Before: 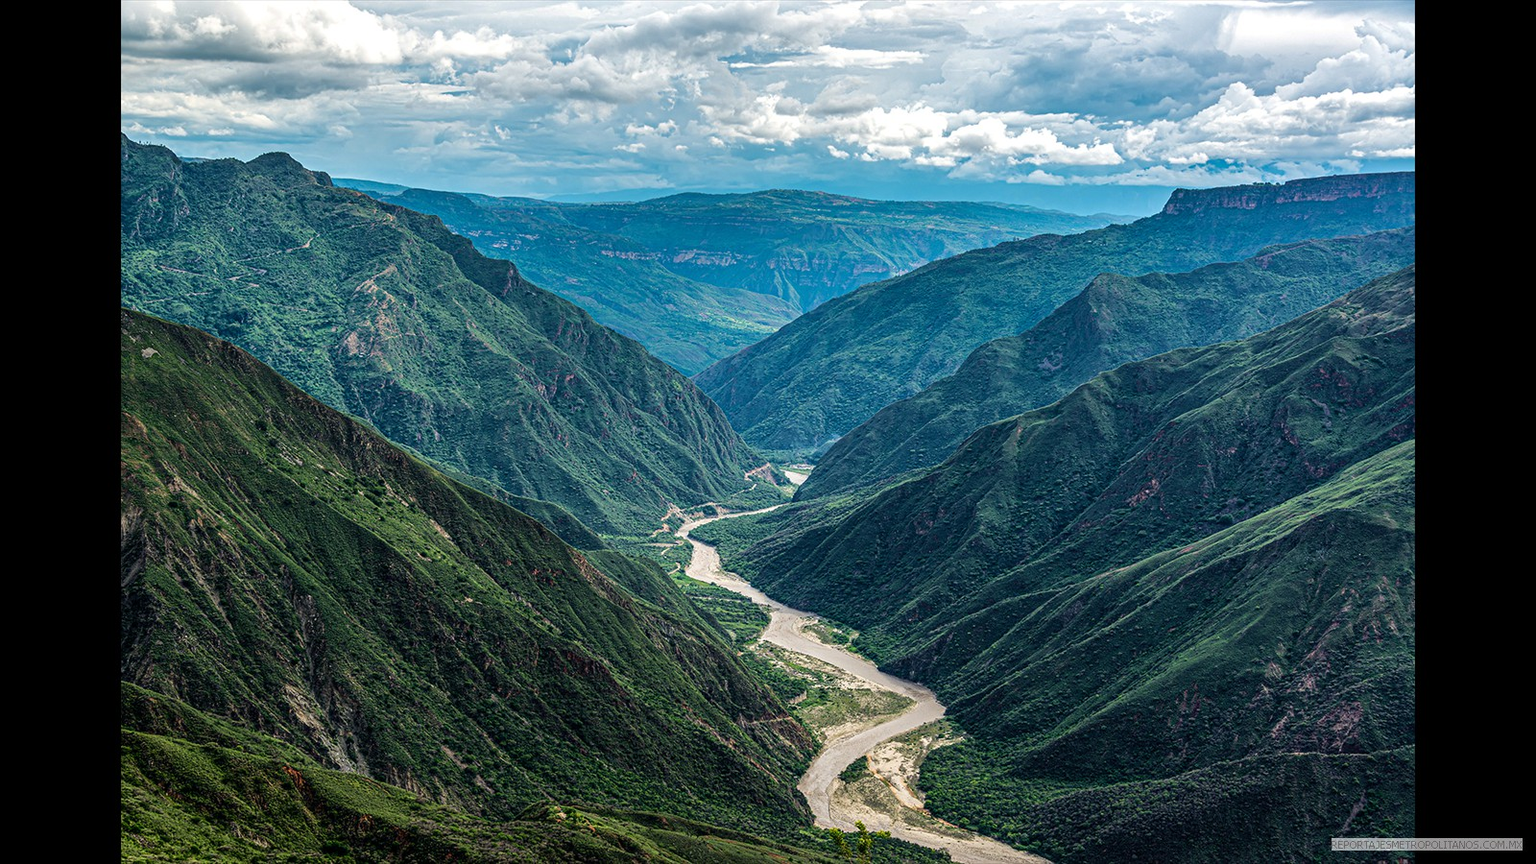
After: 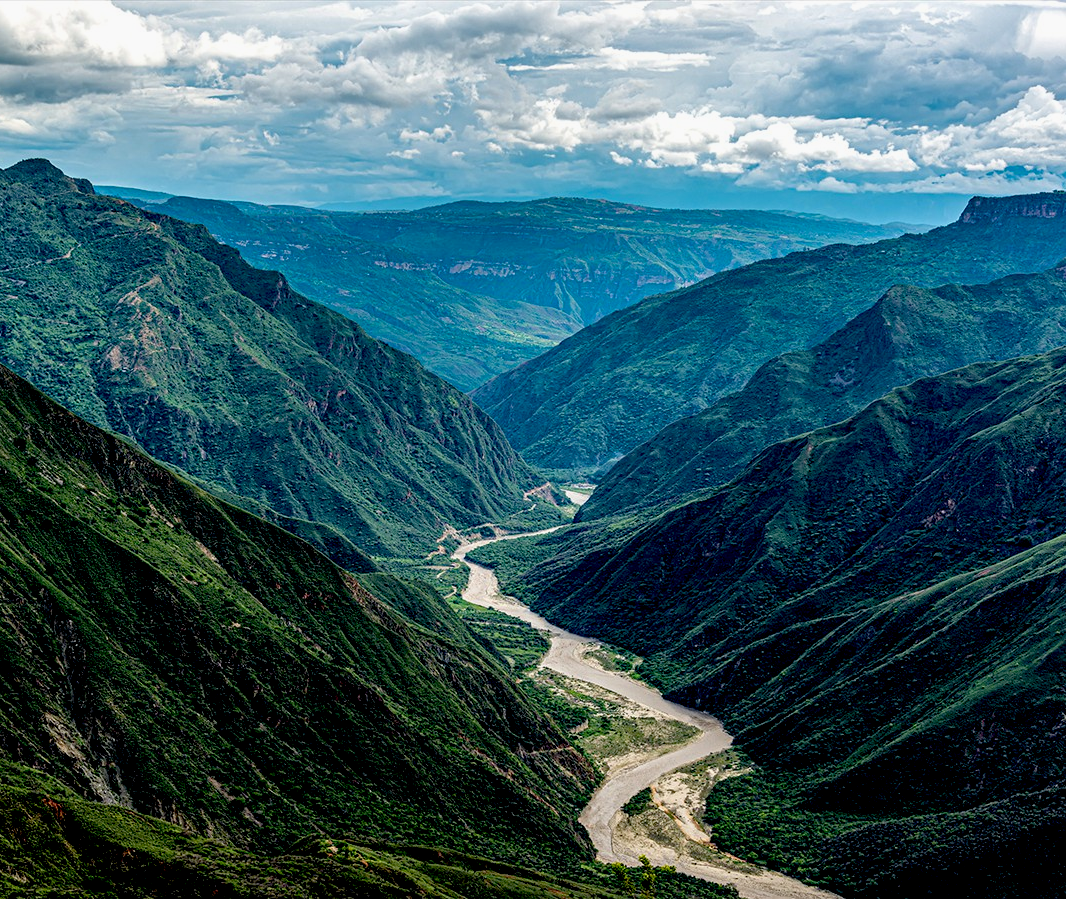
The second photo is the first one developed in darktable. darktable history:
exposure: black level correction 0.029, exposure -0.073 EV, compensate highlight preservation false
crop and rotate: left 15.754%, right 17.579%
